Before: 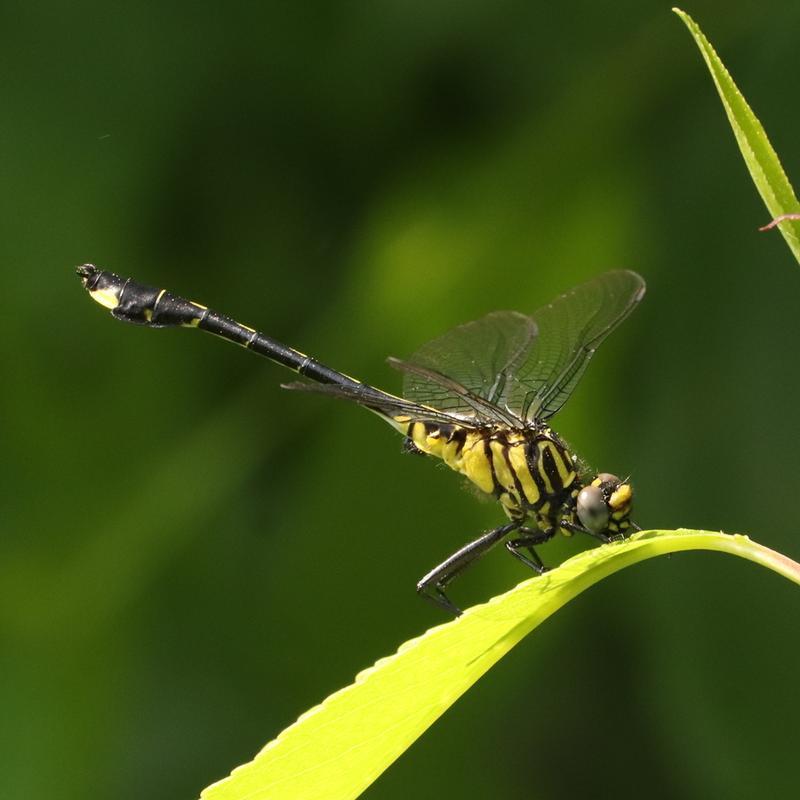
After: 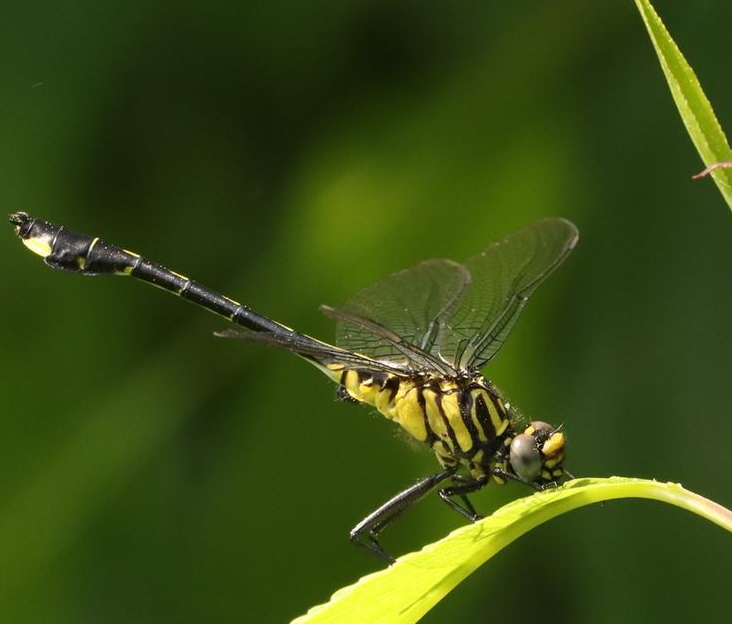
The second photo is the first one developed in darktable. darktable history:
crop: left 8.422%, top 6.545%, bottom 15.379%
